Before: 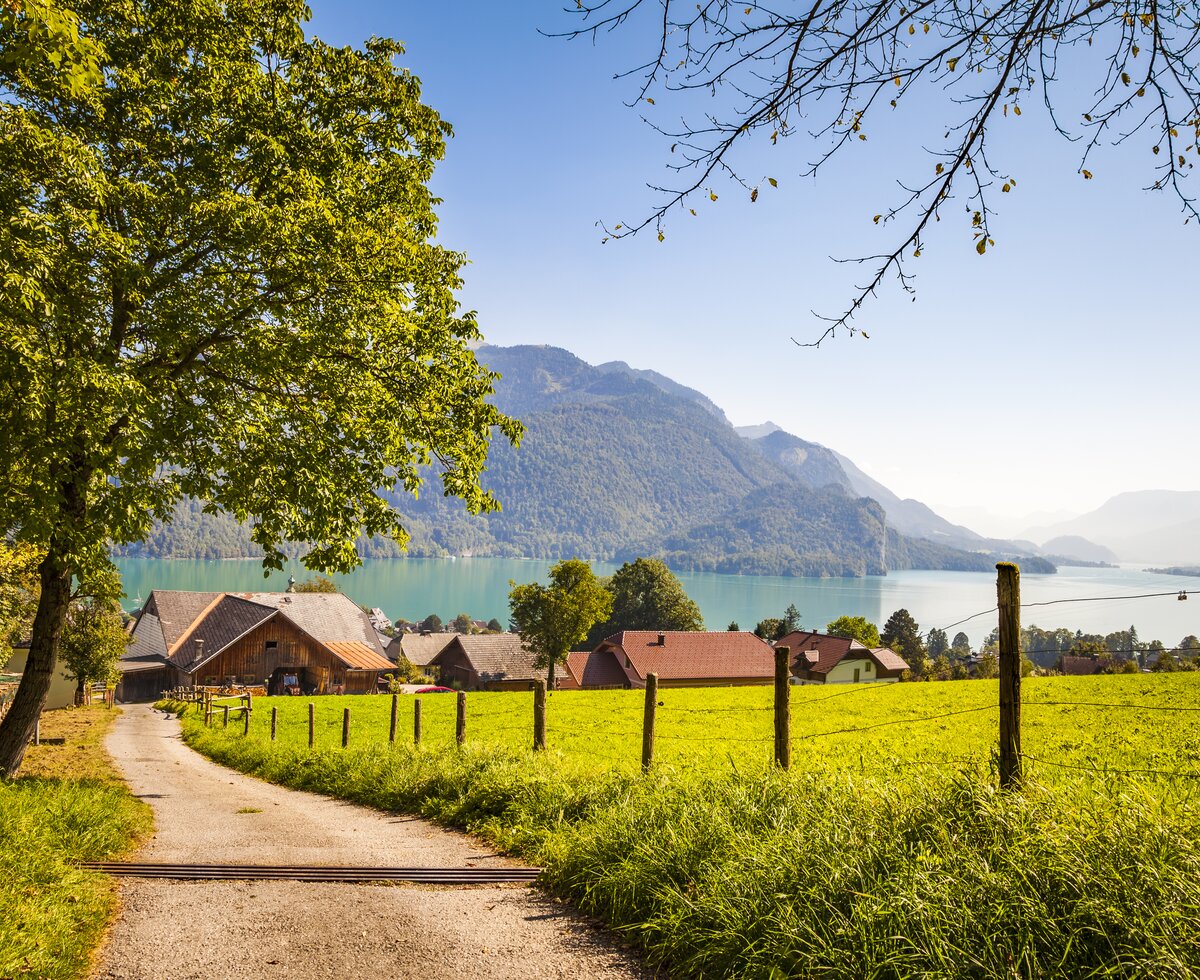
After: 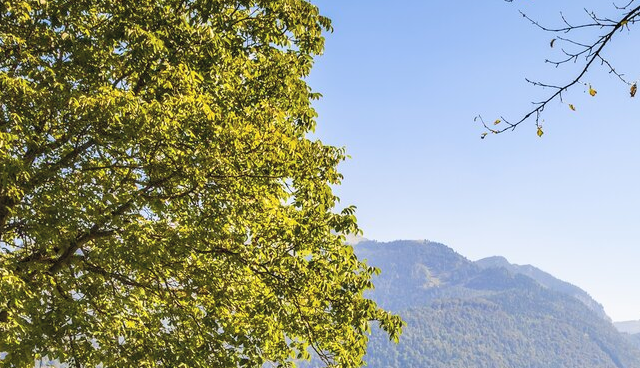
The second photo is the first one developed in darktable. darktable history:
crop: left 10.098%, top 10.725%, right 36.564%, bottom 51.694%
contrast brightness saturation: brightness 0.153
